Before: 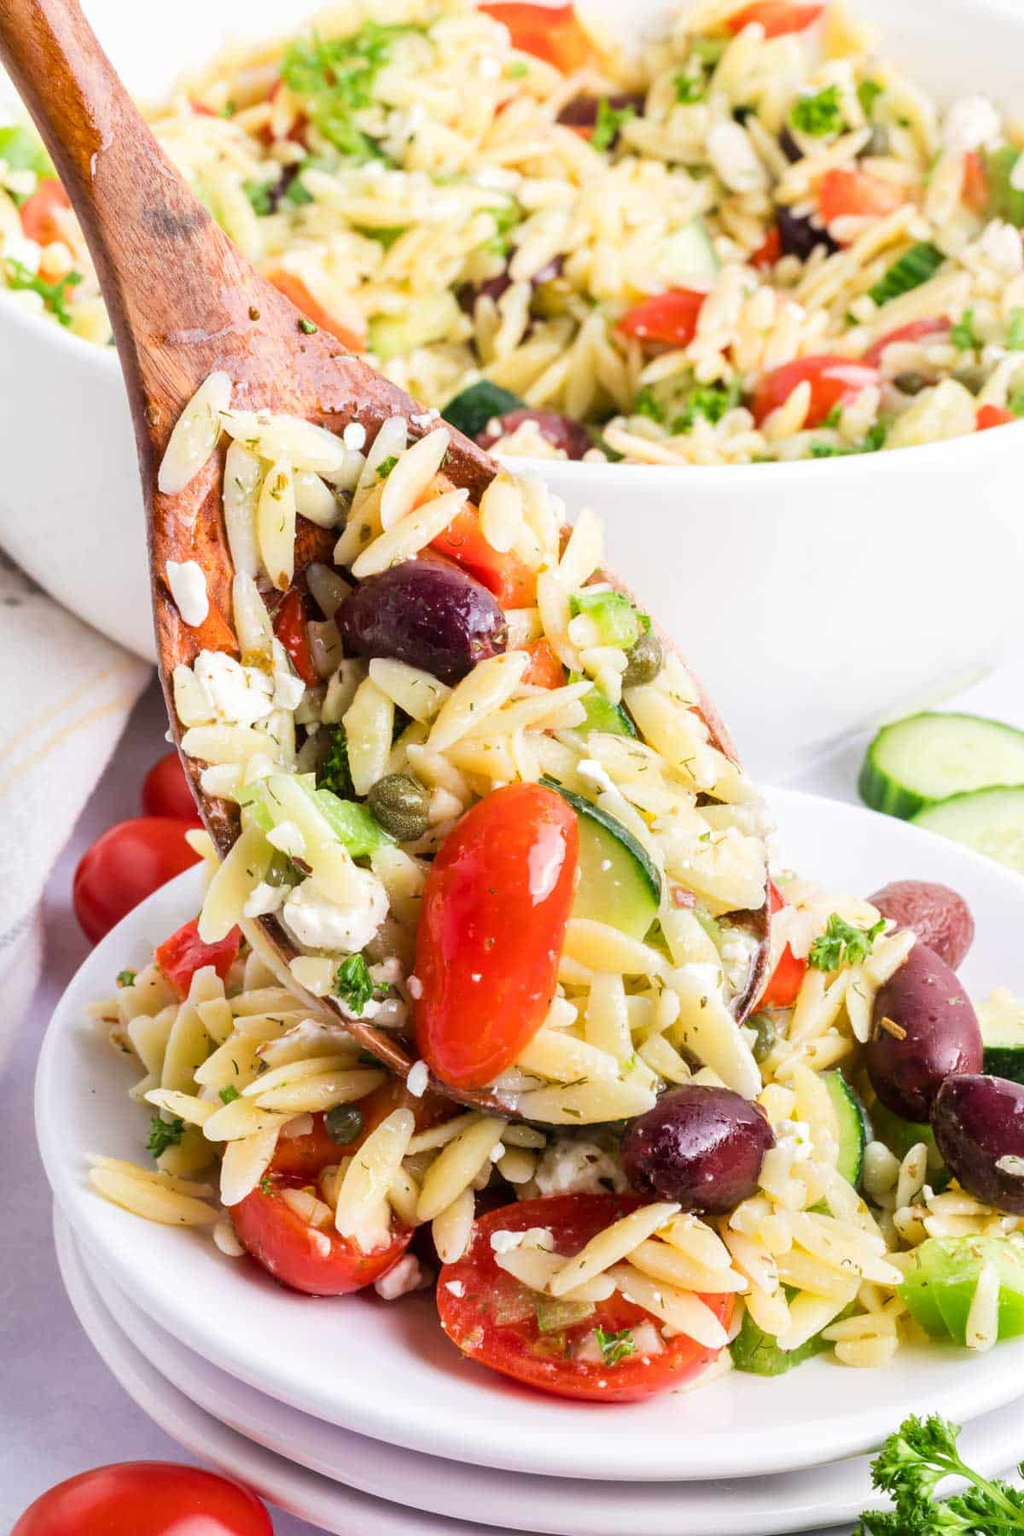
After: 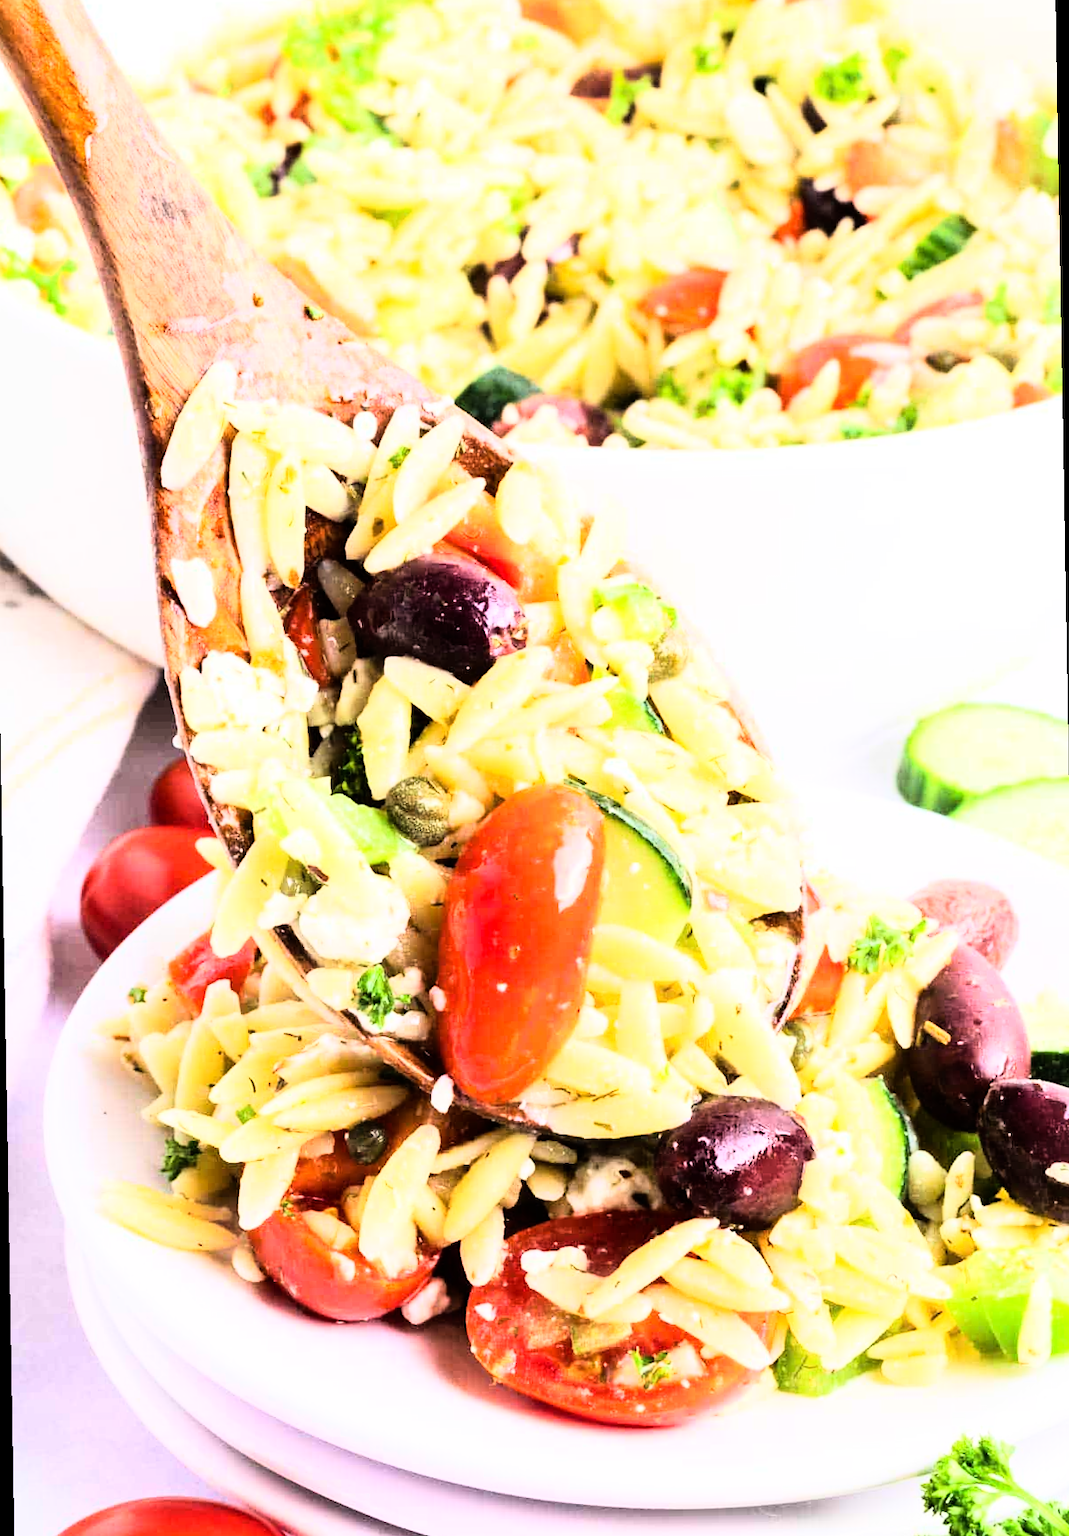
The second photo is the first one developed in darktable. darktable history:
tone equalizer: on, module defaults
rotate and perspective: rotation -1°, crop left 0.011, crop right 0.989, crop top 0.025, crop bottom 0.975
rgb curve: curves: ch0 [(0, 0) (0.21, 0.15) (0.24, 0.21) (0.5, 0.75) (0.75, 0.96) (0.89, 0.99) (1, 1)]; ch1 [(0, 0.02) (0.21, 0.13) (0.25, 0.2) (0.5, 0.67) (0.75, 0.9) (0.89, 0.97) (1, 1)]; ch2 [(0, 0.02) (0.21, 0.13) (0.25, 0.2) (0.5, 0.67) (0.75, 0.9) (0.89, 0.97) (1, 1)], compensate middle gray true
